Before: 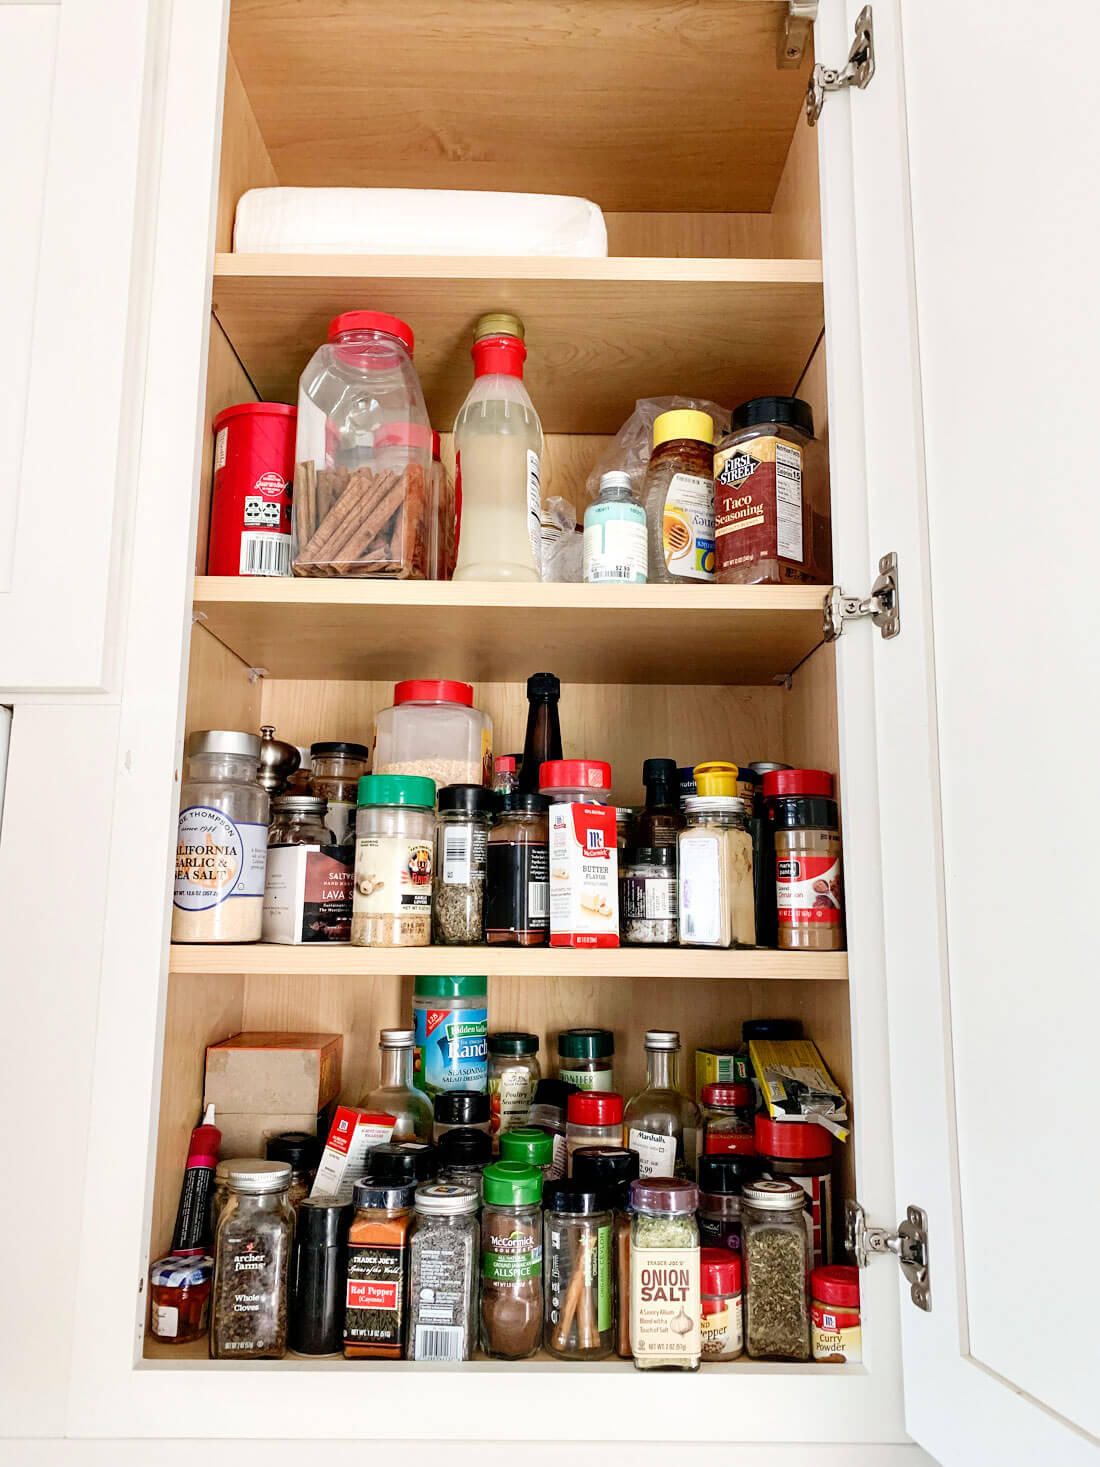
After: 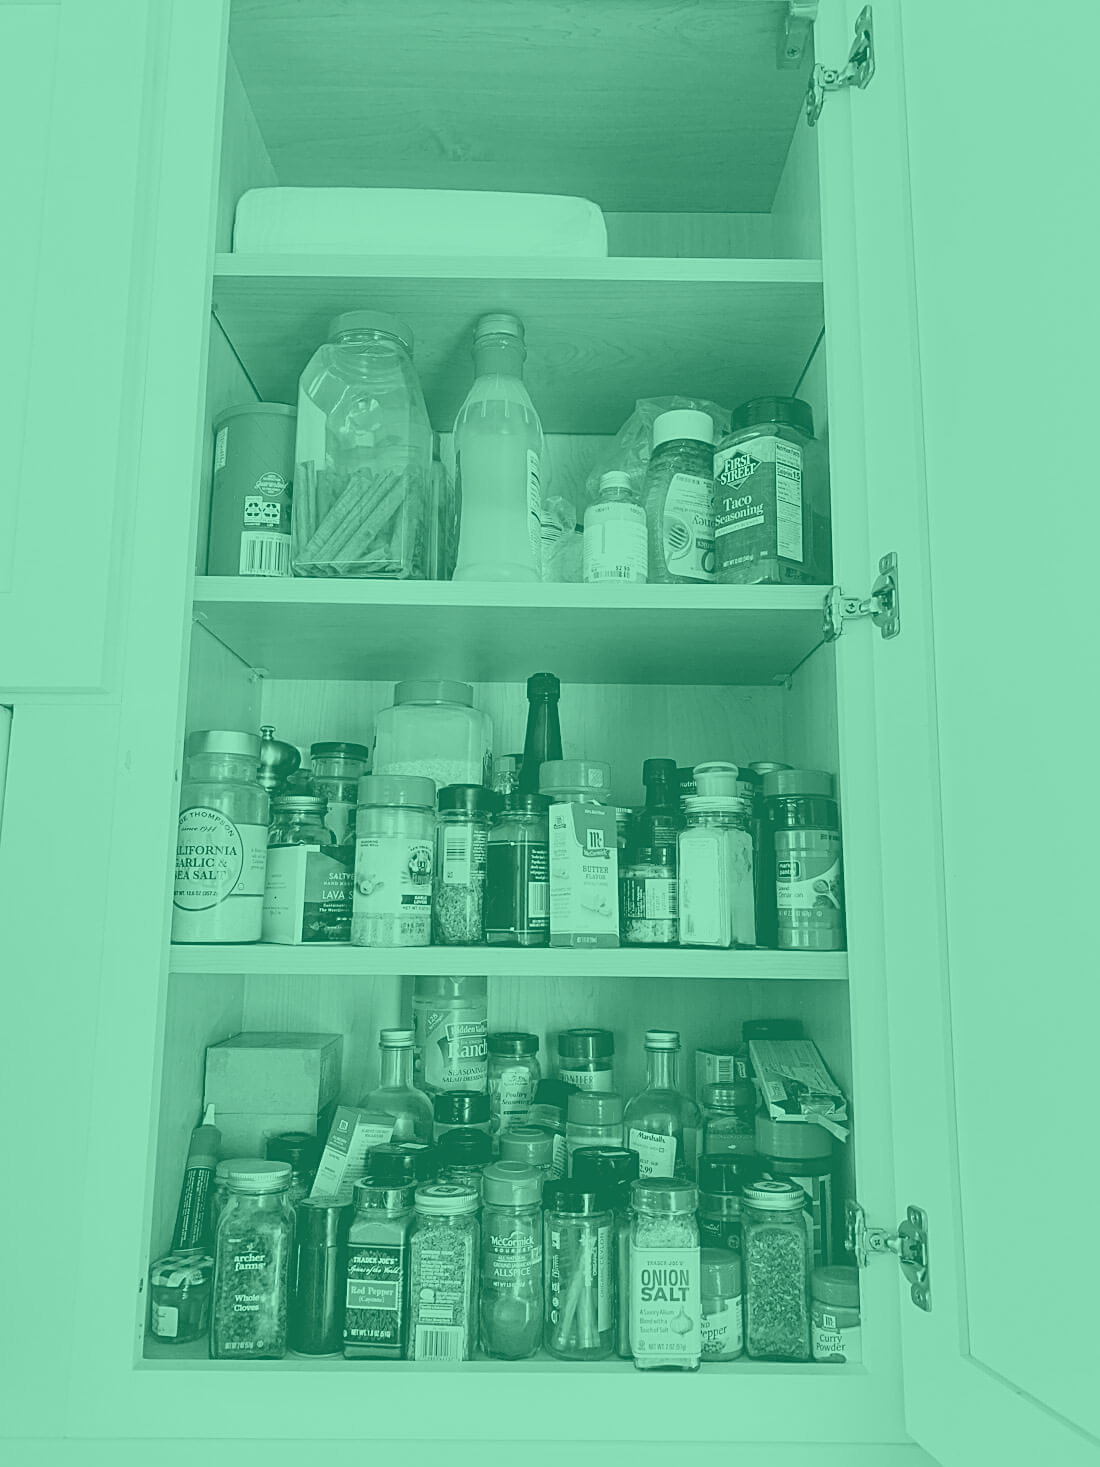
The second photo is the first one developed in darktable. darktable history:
contrast brightness saturation: contrast -0.1, saturation -0.1
colorize: hue 147.6°, saturation 65%, lightness 21.64%
sharpen: on, module defaults
exposure: black level correction -0.005, exposure 0.054 EV, compensate highlight preservation false
